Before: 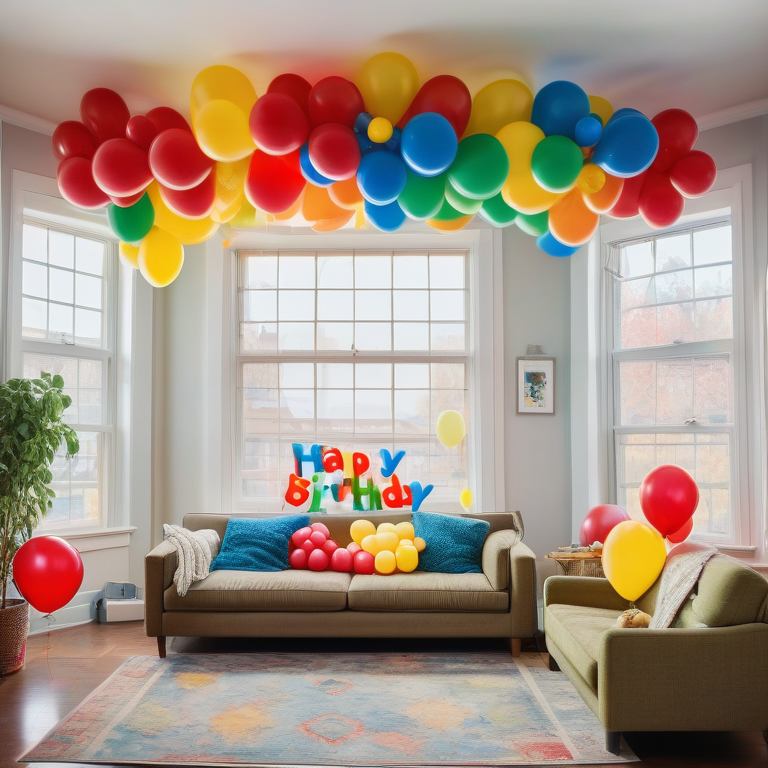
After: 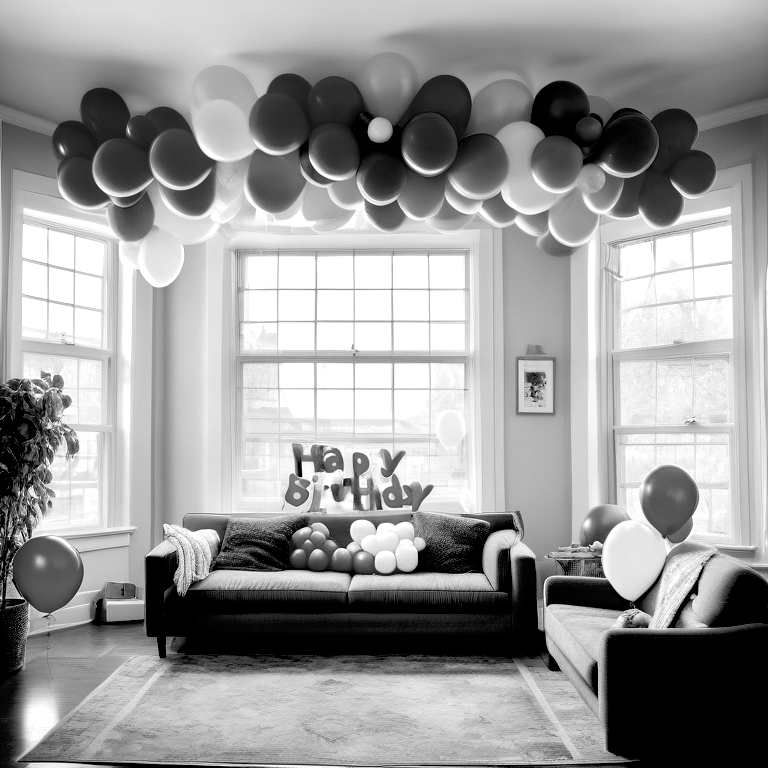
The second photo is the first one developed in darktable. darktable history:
color correction: highlights a* -6.69, highlights b* 0.49
monochrome: a 32, b 64, size 2.3
exposure: black level correction 0.056, compensate highlight preservation false
color balance rgb: perceptual saturation grading › mid-tones 6.33%, perceptual saturation grading › shadows 72.44%, perceptual brilliance grading › highlights 11.59%, contrast 5.05%
